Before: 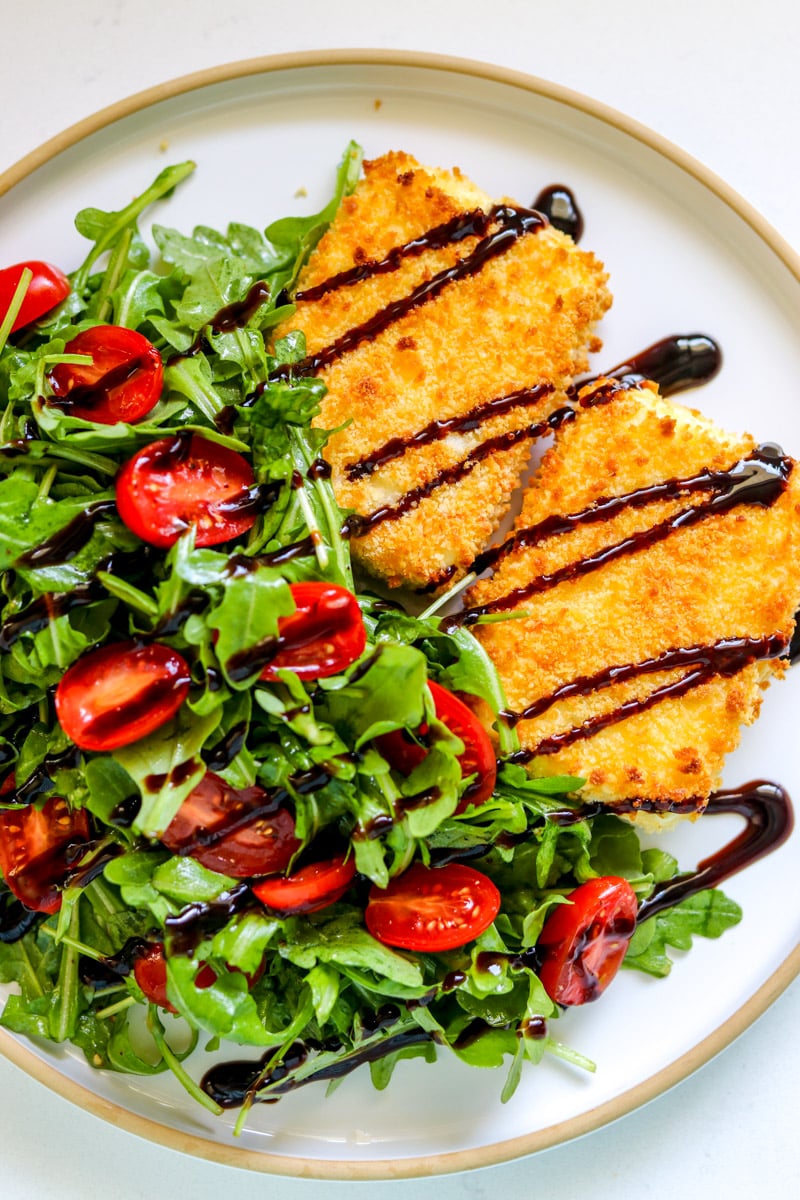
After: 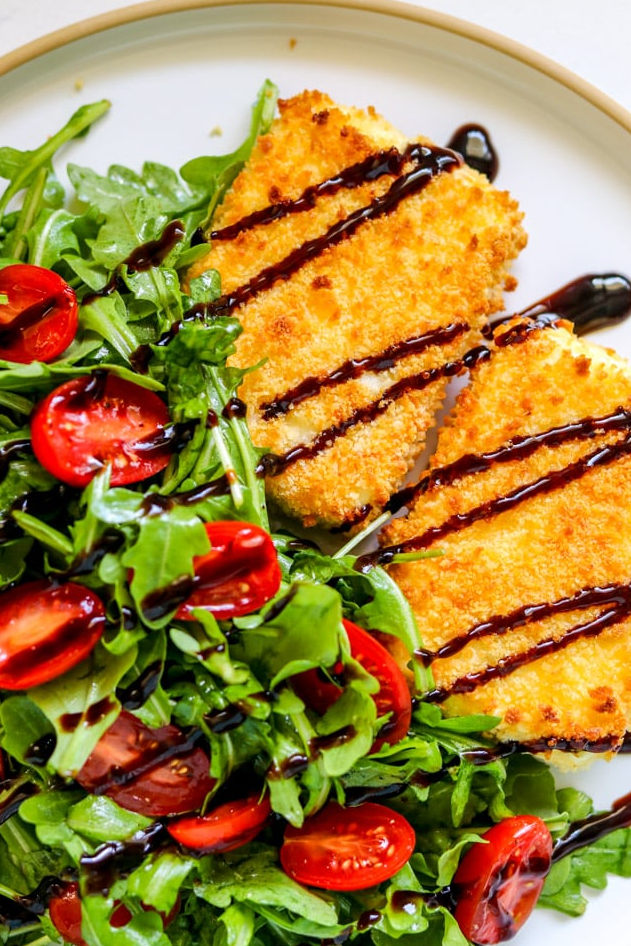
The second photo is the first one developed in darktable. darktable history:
crop and rotate: left 10.656%, top 5.152%, right 10.427%, bottom 15.99%
